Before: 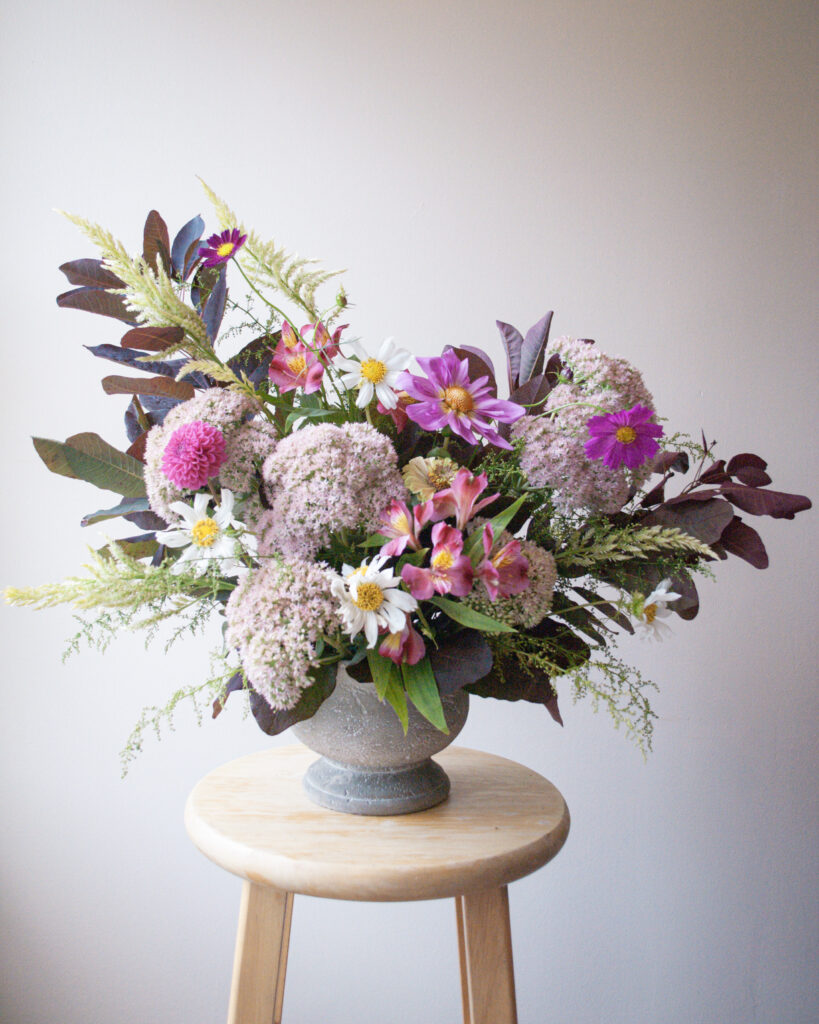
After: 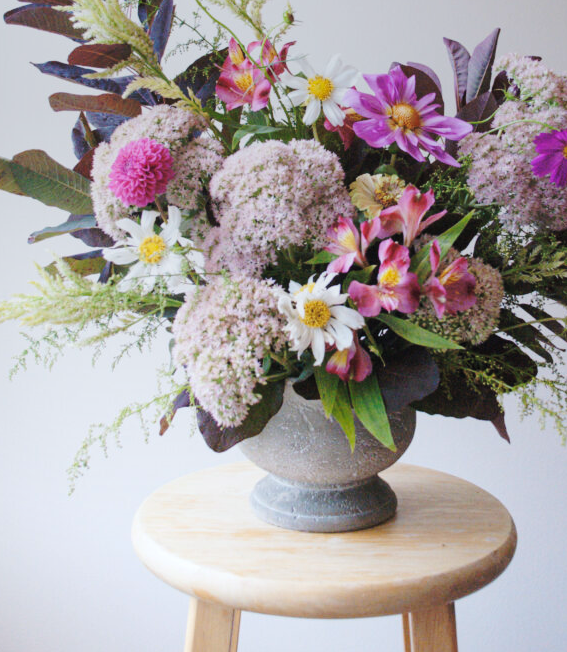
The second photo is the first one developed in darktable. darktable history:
white balance: red 0.982, blue 1.018
base curve: curves: ch0 [(0, 0) (0.073, 0.04) (0.157, 0.139) (0.492, 0.492) (0.758, 0.758) (1, 1)], preserve colors none
crop: left 6.488%, top 27.668%, right 24.183%, bottom 8.656%
contrast brightness saturation: brightness 0.13
graduated density: on, module defaults
